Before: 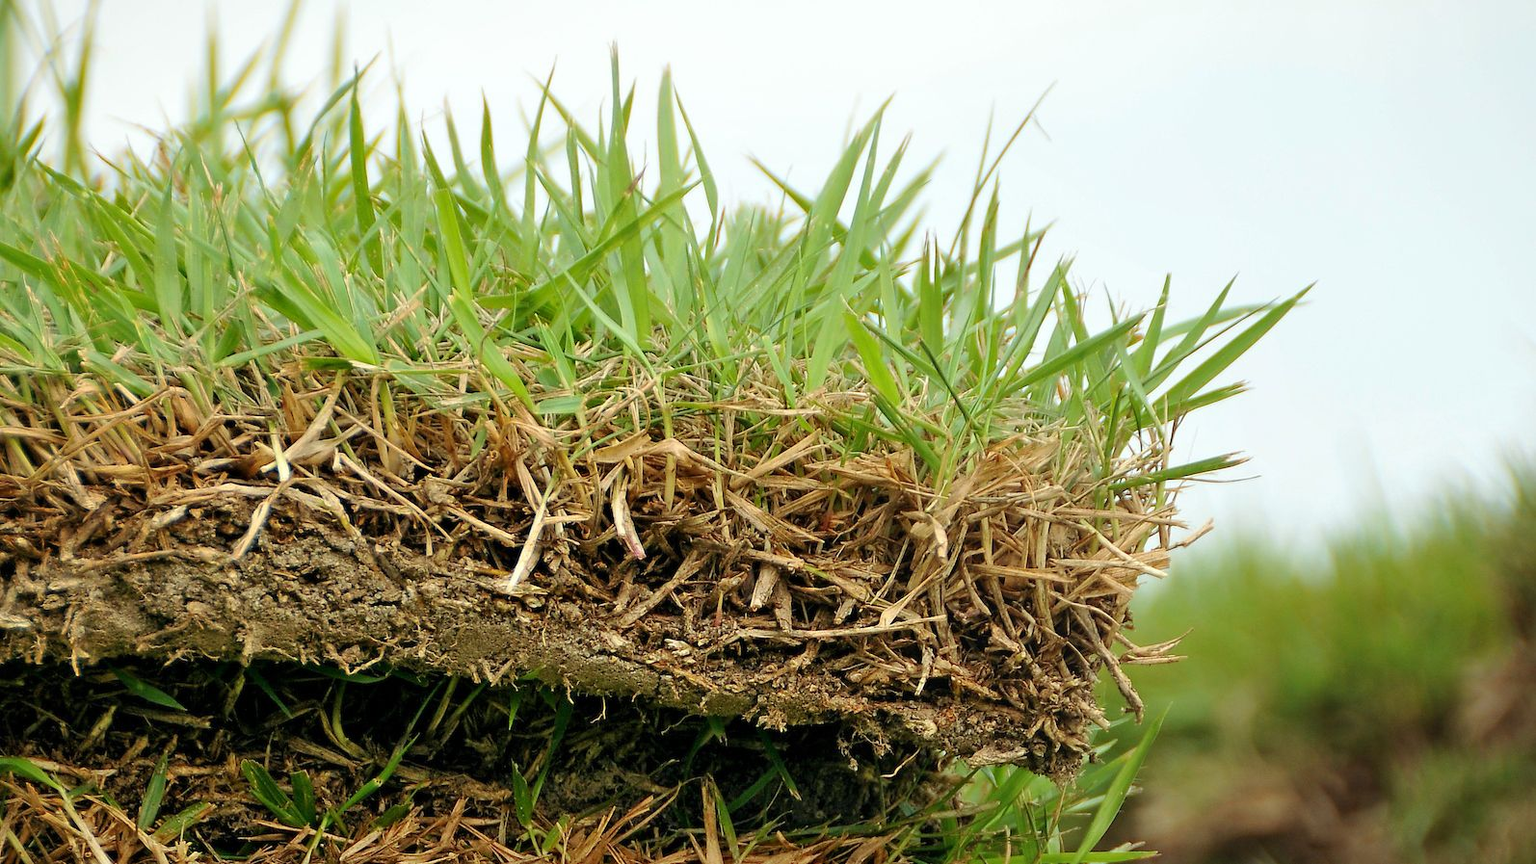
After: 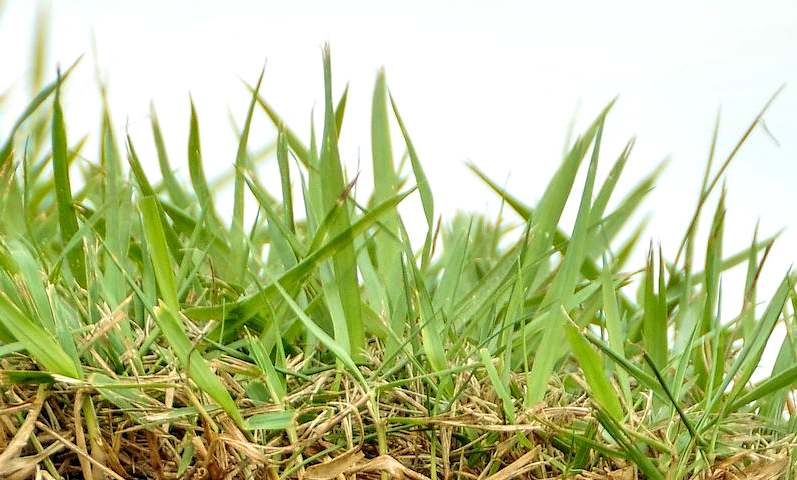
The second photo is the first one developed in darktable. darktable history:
crop: left 19.556%, right 30.401%, bottom 46.458%
velvia: on, module defaults
local contrast: detail 150%
